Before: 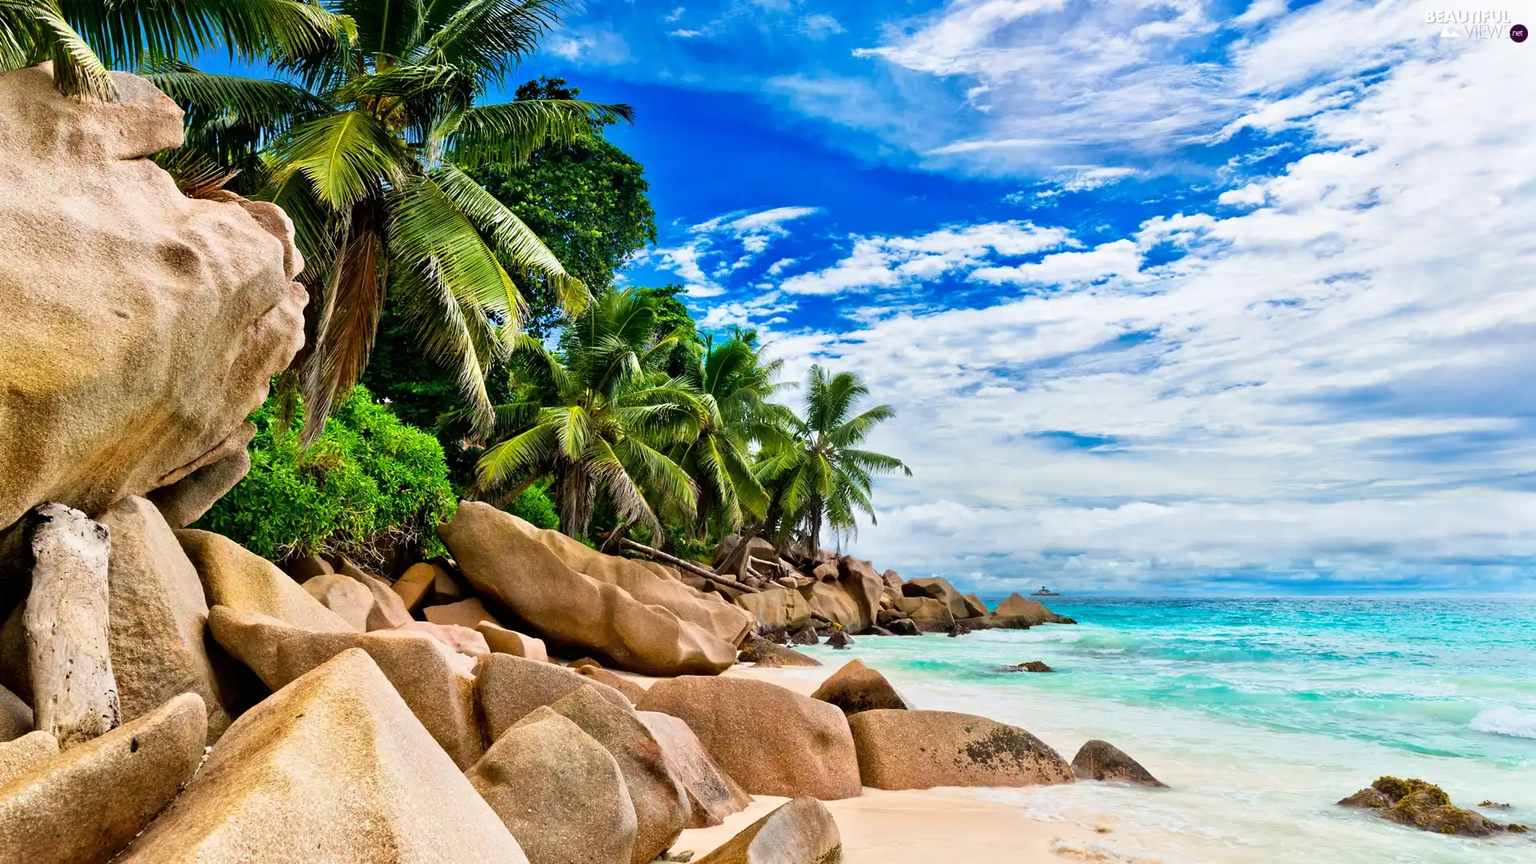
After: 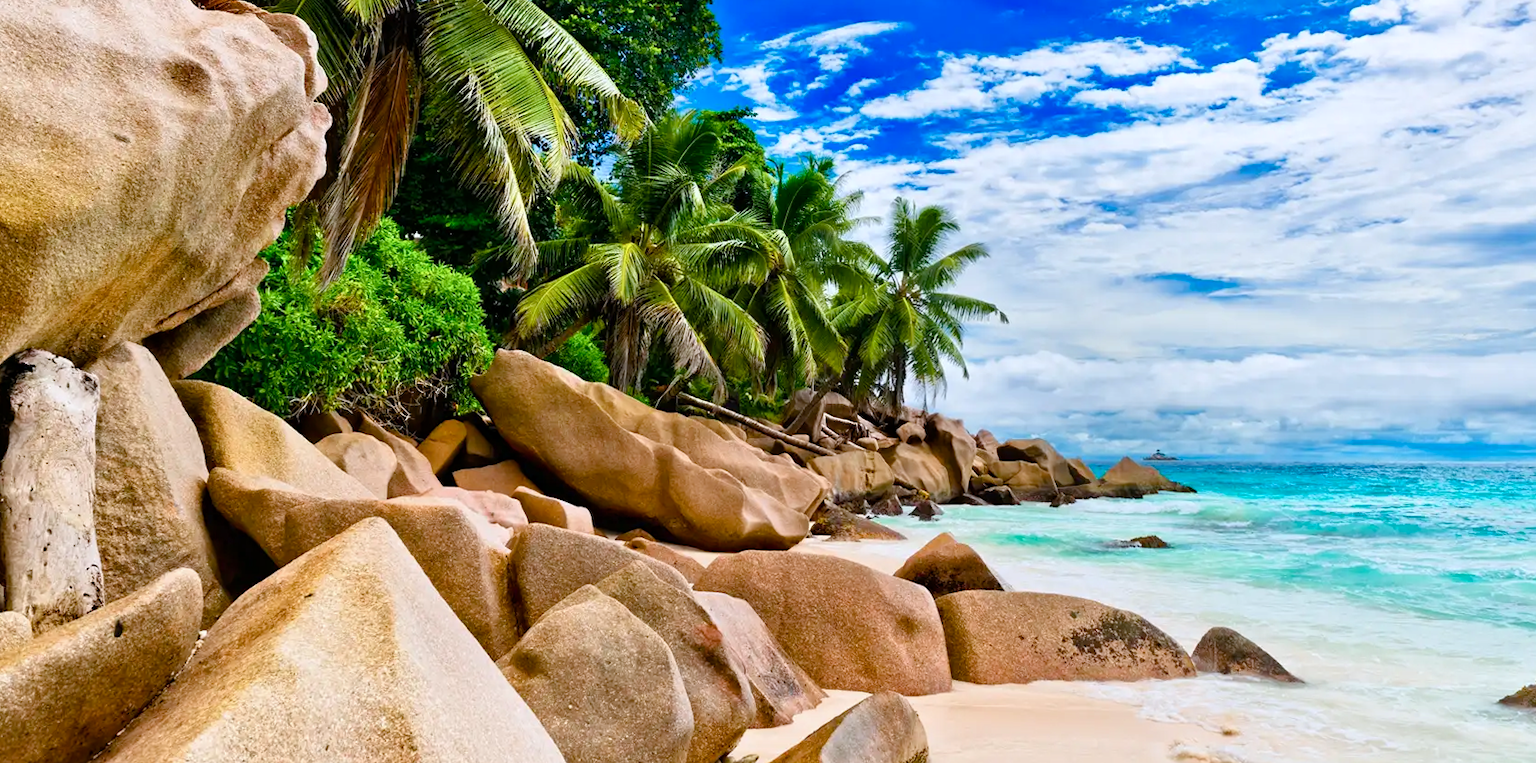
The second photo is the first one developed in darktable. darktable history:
crop: top 20.916%, right 9.437%, bottom 0.316%
color balance rgb: perceptual saturation grading › global saturation 20%, perceptual saturation grading › highlights -25%, perceptual saturation grading › shadows 25%
color correction: highlights a* -0.137, highlights b* -5.91, shadows a* -0.137, shadows b* -0.137
rotate and perspective: rotation 0.226°, lens shift (vertical) -0.042, crop left 0.023, crop right 0.982, crop top 0.006, crop bottom 0.994
